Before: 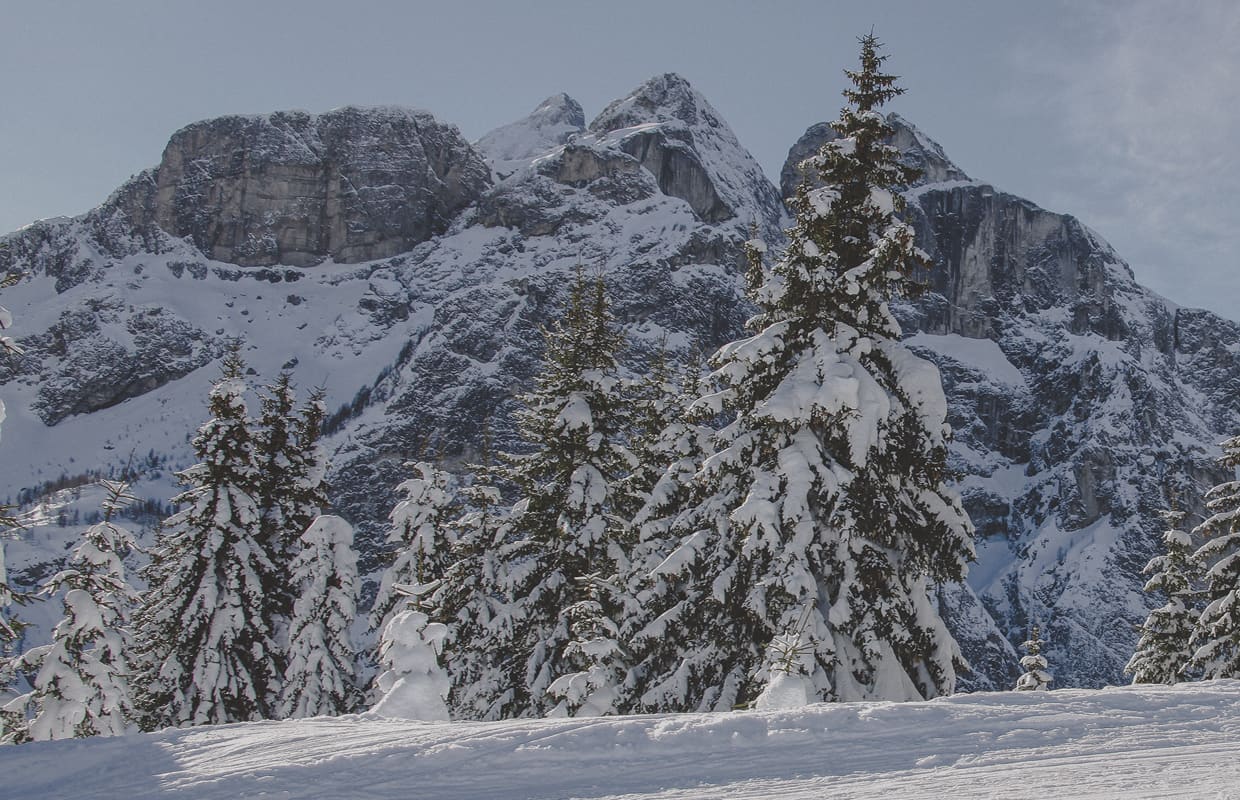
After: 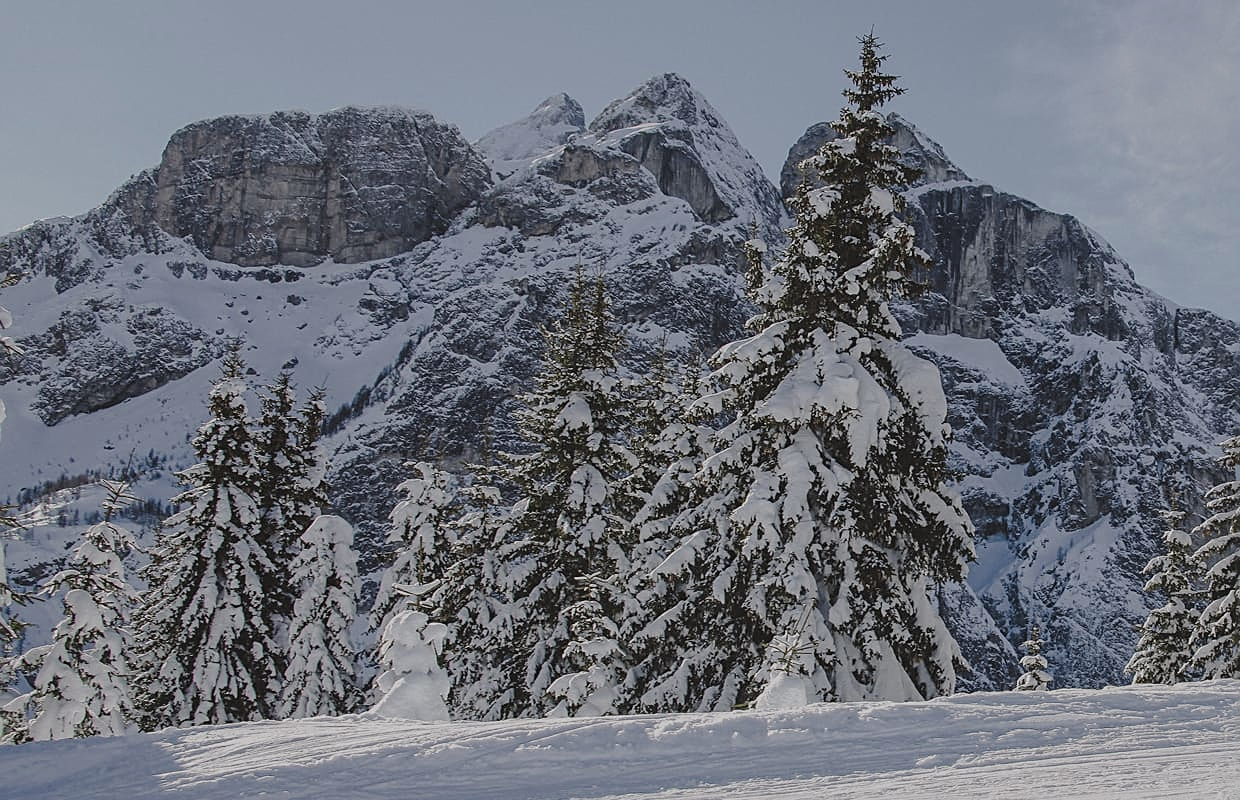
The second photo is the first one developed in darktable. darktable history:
filmic rgb: hardness 4.17
contrast brightness saturation: contrast 0.07
sharpen: on, module defaults
